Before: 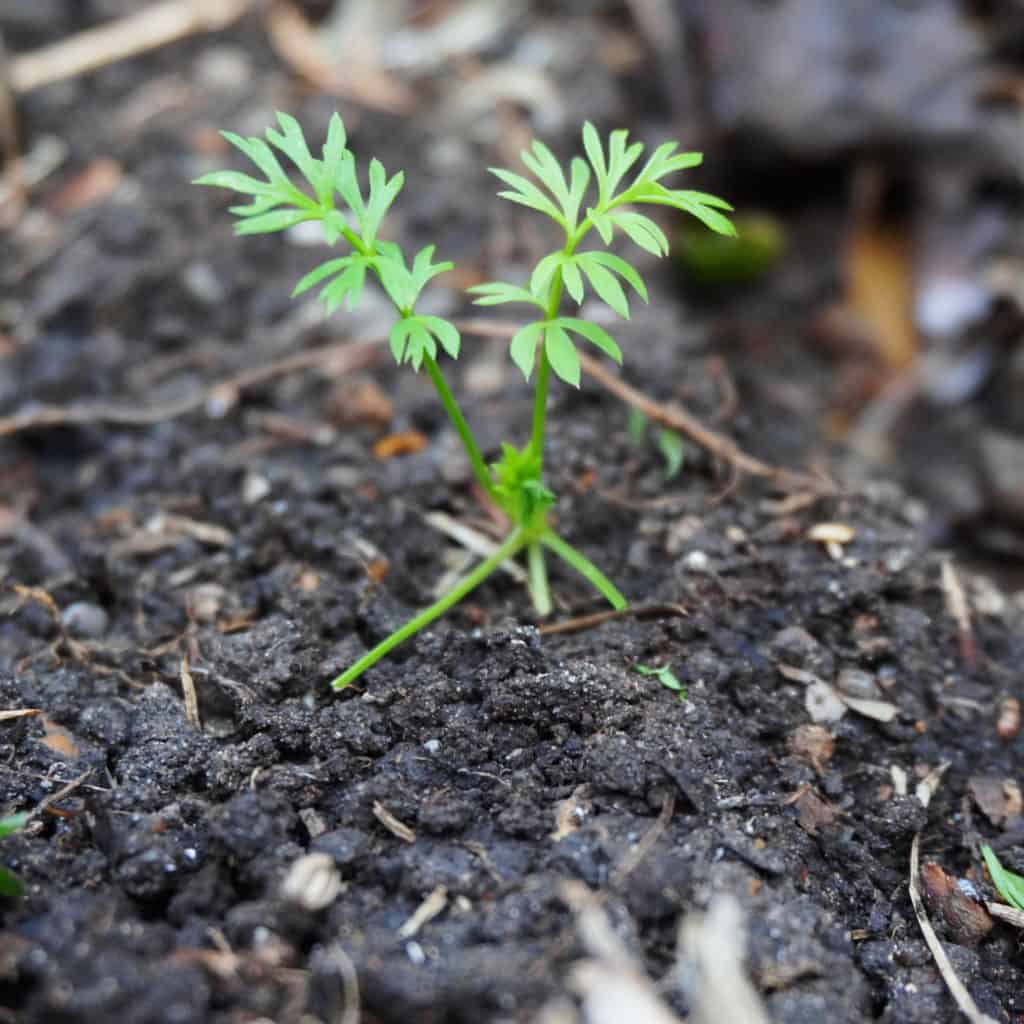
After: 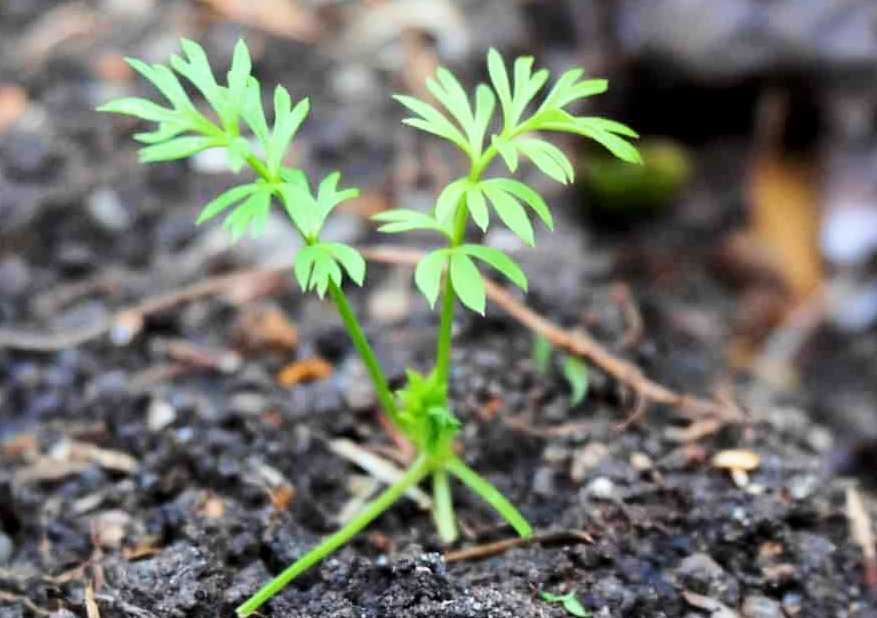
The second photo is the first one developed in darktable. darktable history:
velvia: on, module defaults
tone curve: curves: ch0 [(0, 0) (0.004, 0.001) (0.133, 0.112) (0.325, 0.362) (0.832, 0.893) (1, 1)], color space Lab, linked channels, preserve colors none
local contrast: mode bilateral grid, contrast 20, coarseness 50, detail 130%, midtone range 0.2
crop and rotate: left 9.345%, top 7.22%, right 4.982%, bottom 32.331%
